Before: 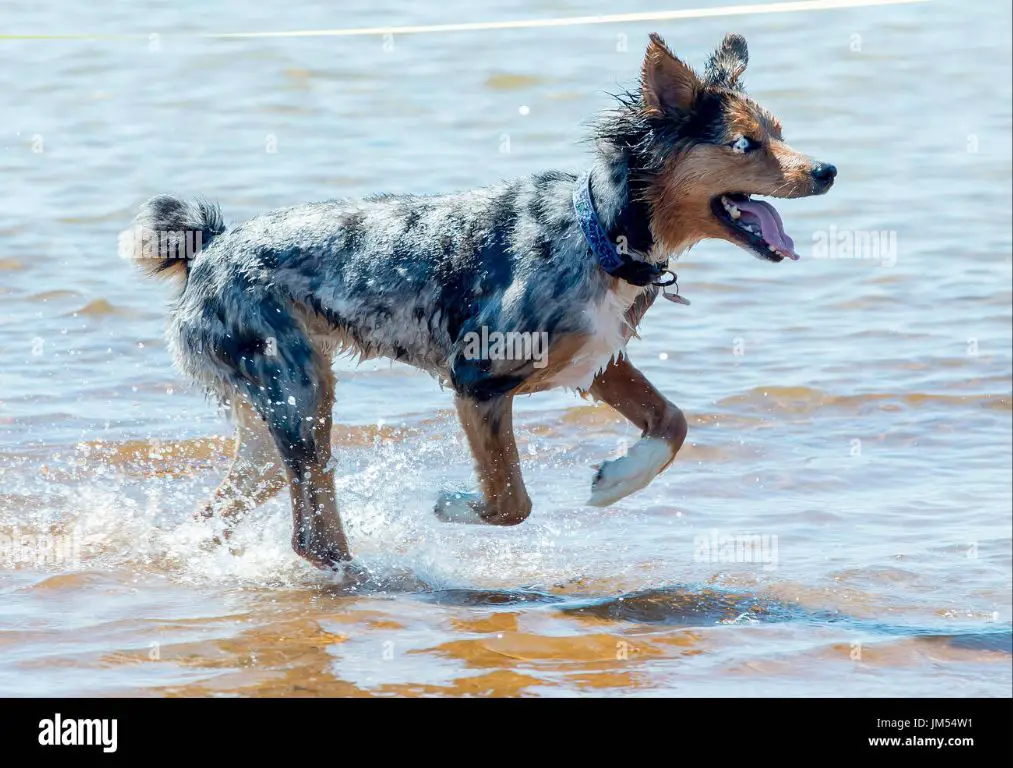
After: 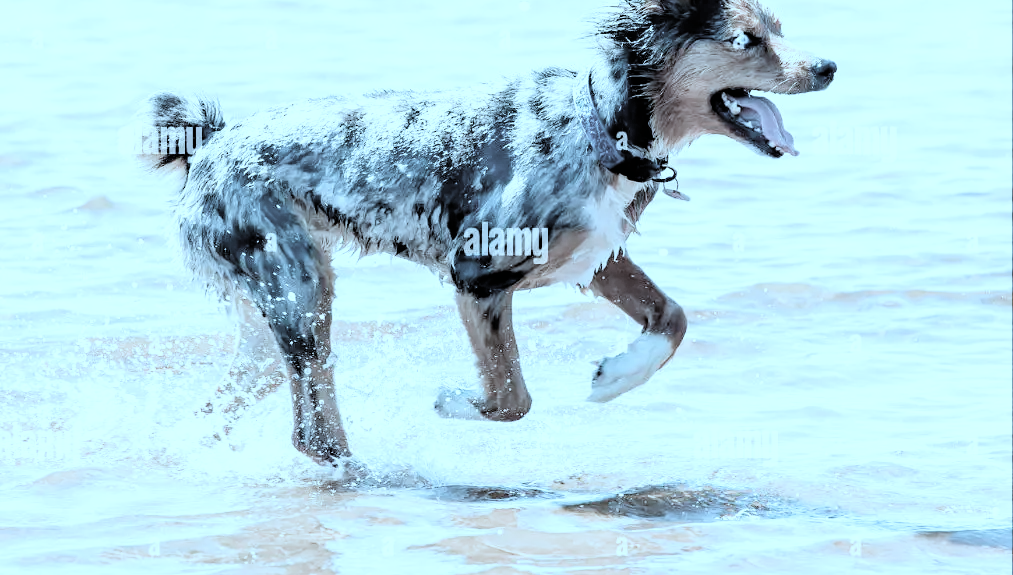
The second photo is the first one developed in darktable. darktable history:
exposure: black level correction 0, exposure 1.369 EV, compensate exposure bias true, compensate highlight preservation false
crop: top 13.614%, bottom 11.505%
filmic rgb: black relative exposure -5.09 EV, white relative exposure 4 EV, hardness 2.89, contrast 1.202, highlights saturation mix -30.86%, color science v4 (2020)
haze removal: strength 0.281, distance 0.257, compatibility mode true, adaptive false
color correction: highlights a* -10.52, highlights b* -19.3
